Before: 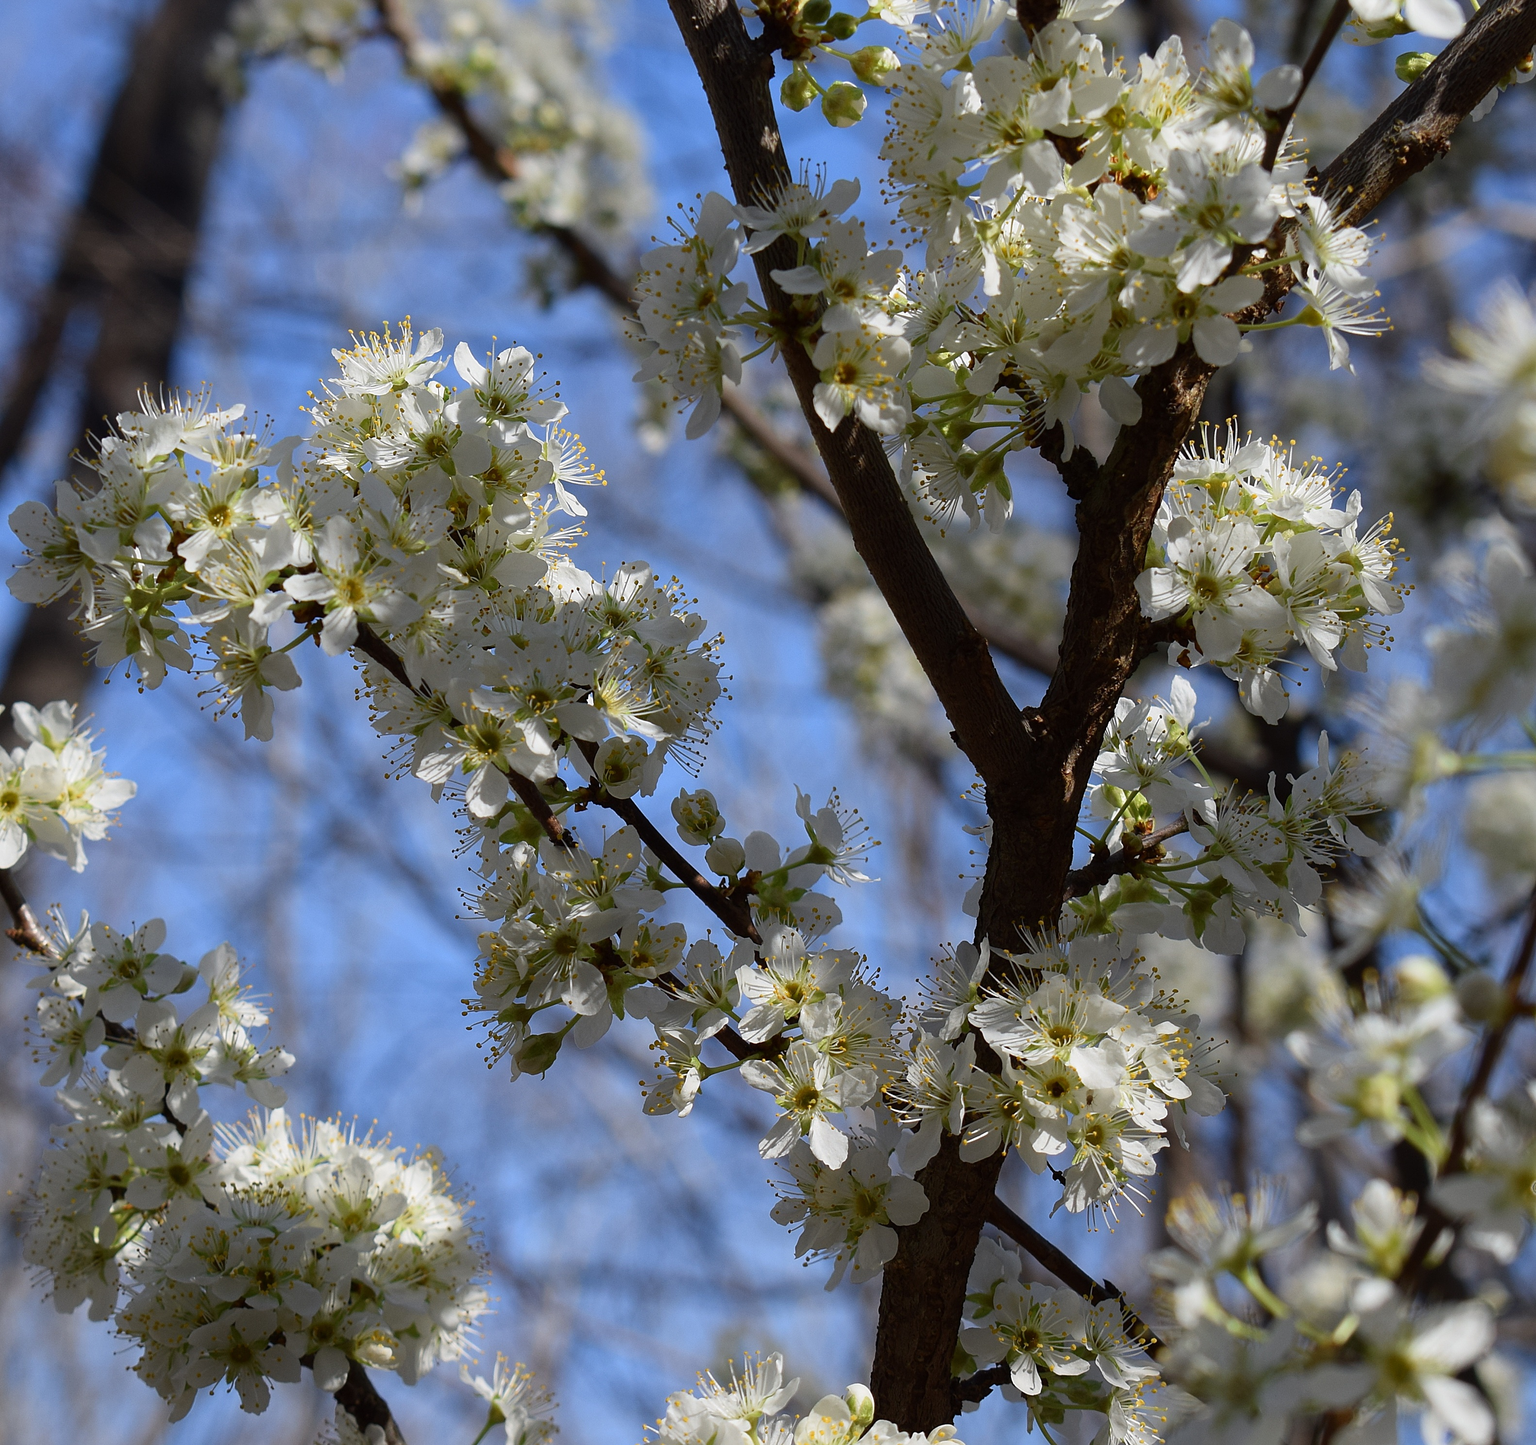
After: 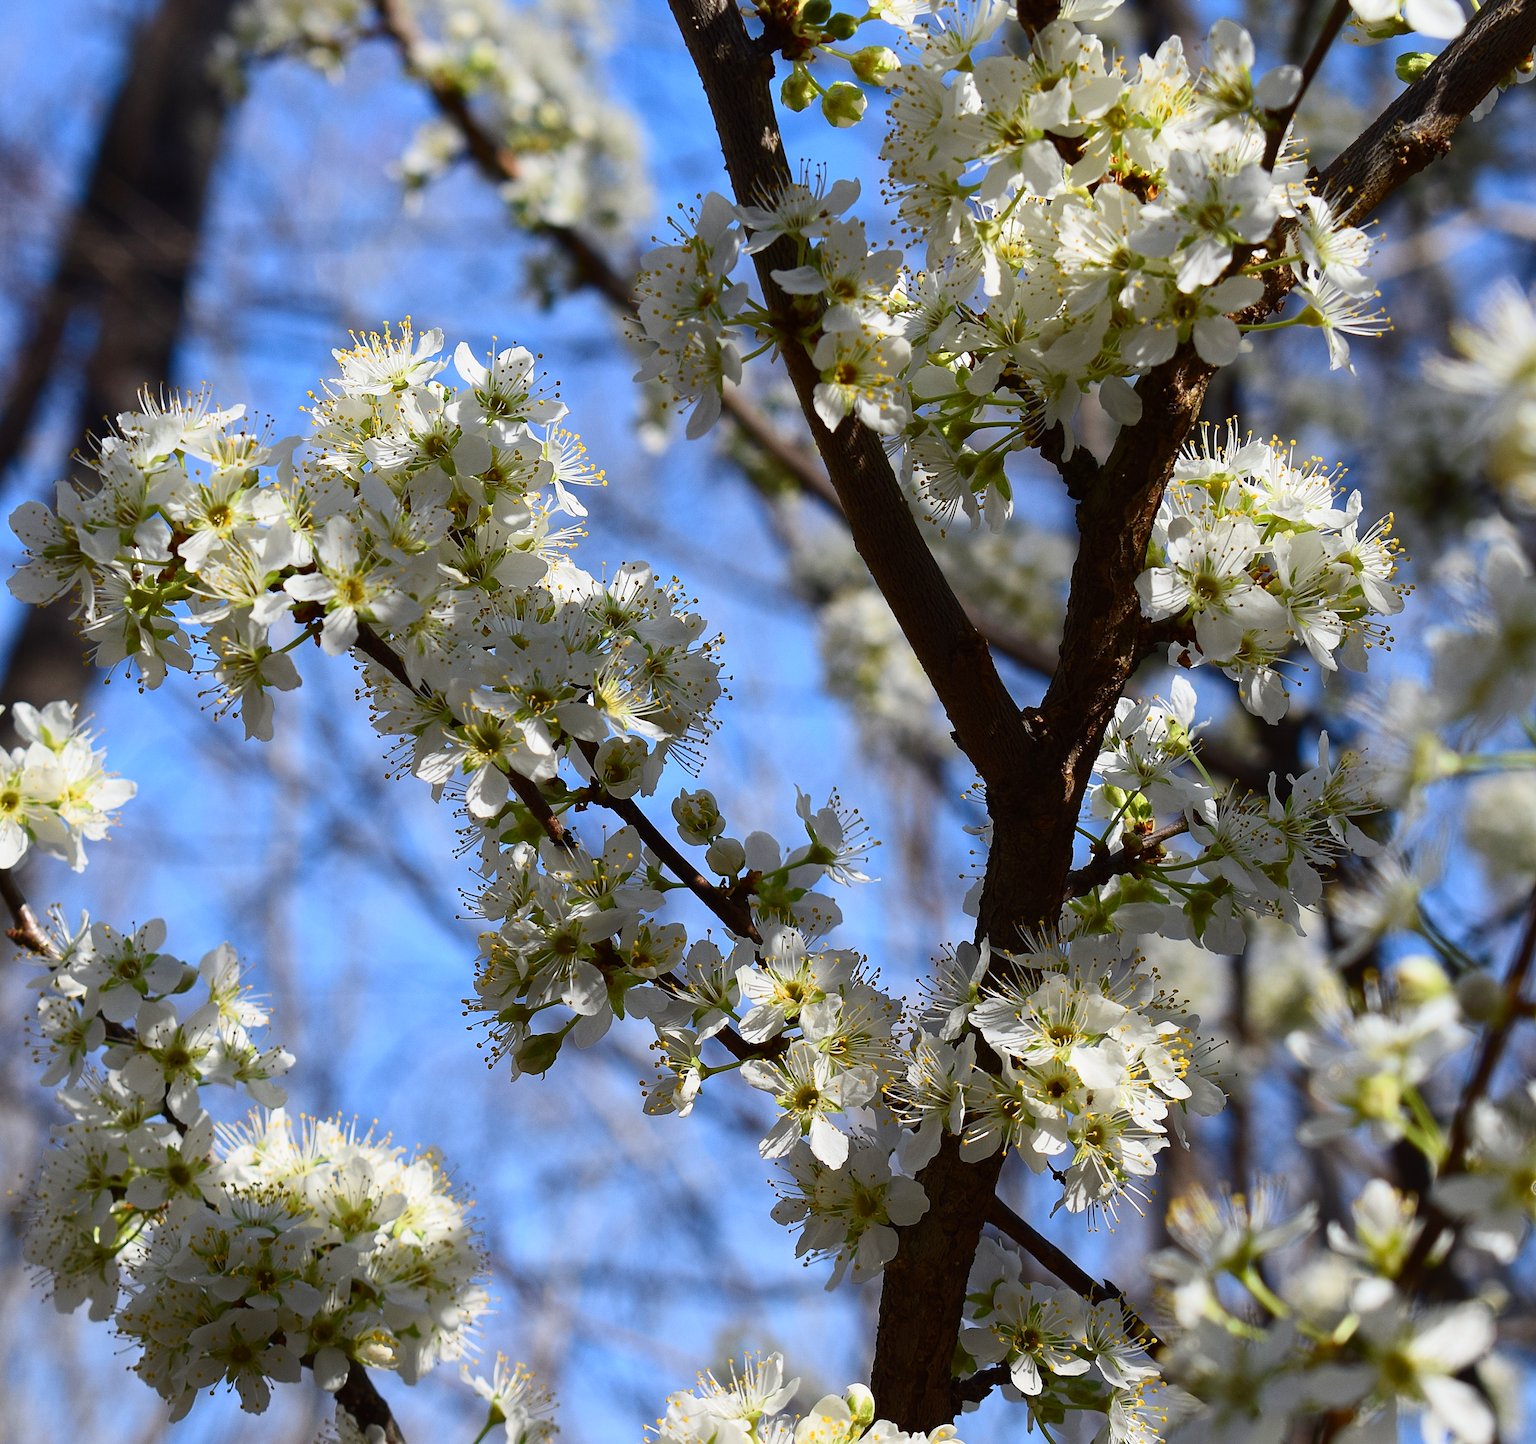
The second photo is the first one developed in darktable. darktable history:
contrast brightness saturation: contrast 0.228, brightness 0.096, saturation 0.288
